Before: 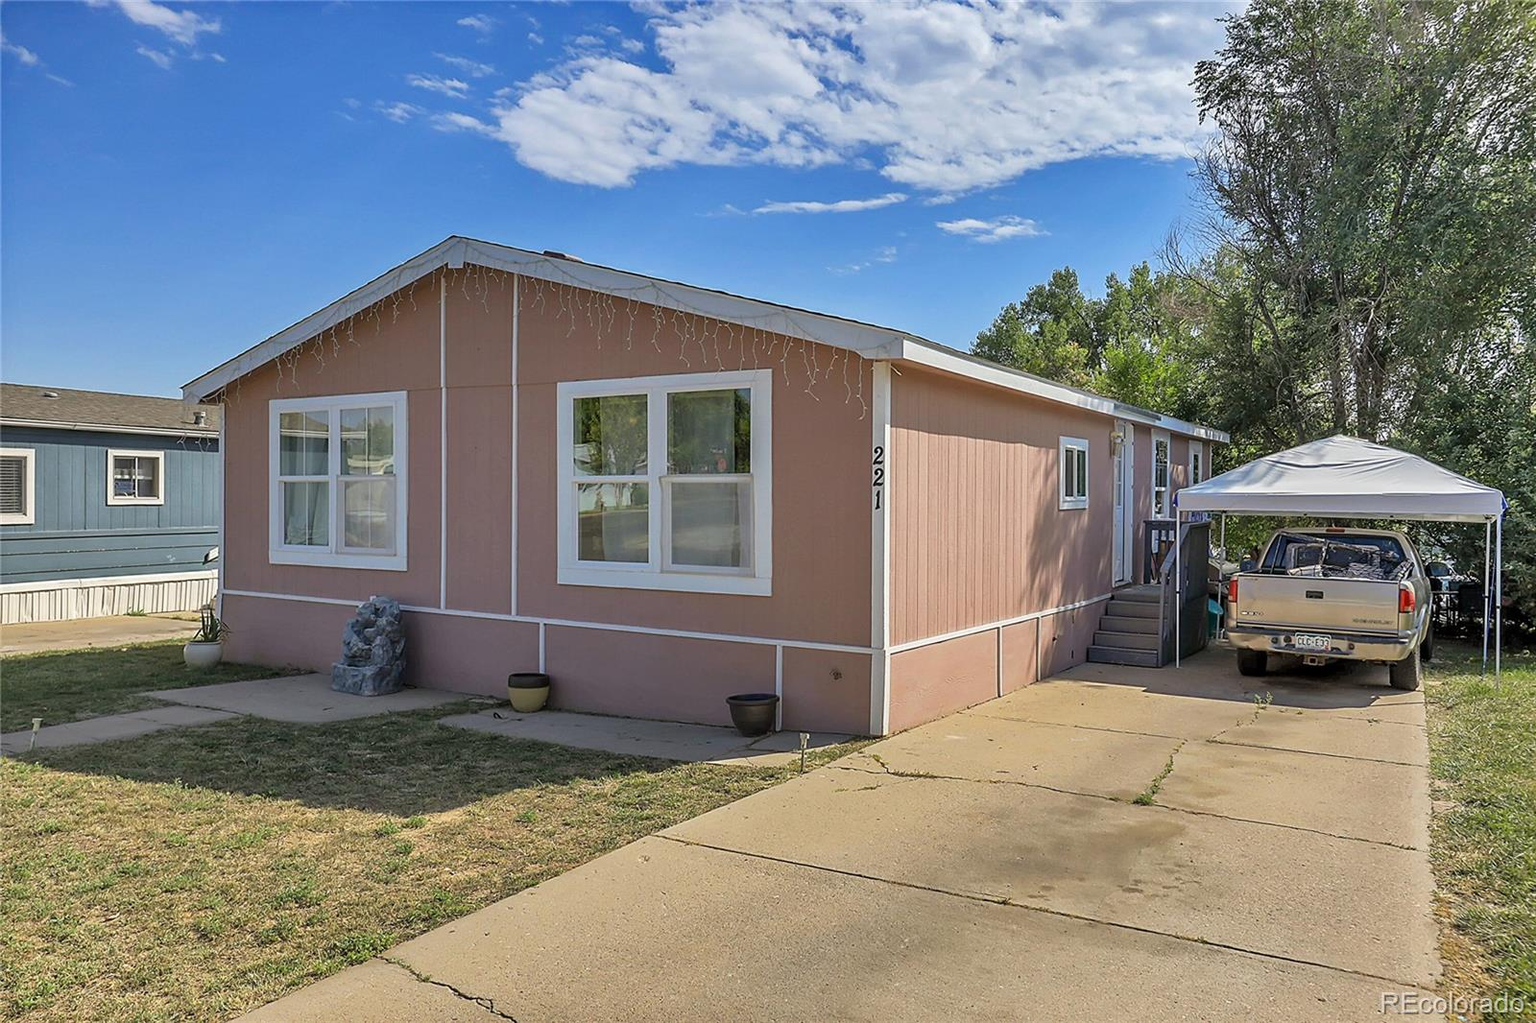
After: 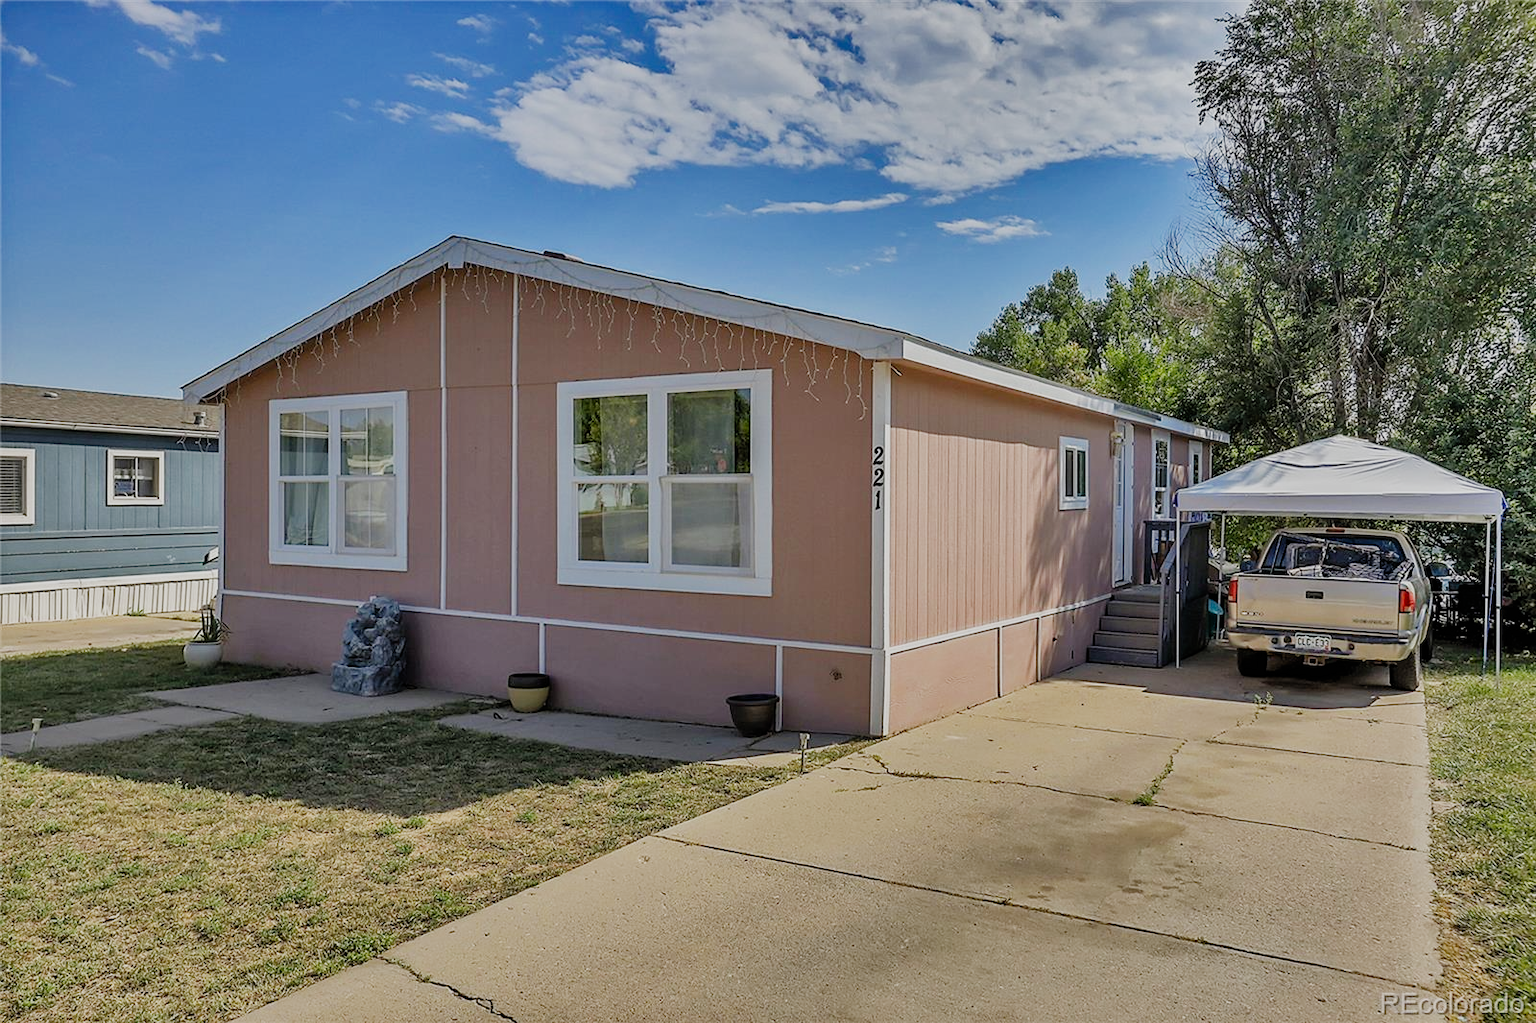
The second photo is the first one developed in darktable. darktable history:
filmic rgb: black relative exposure -7.65 EV, white relative exposure 4.56 EV, hardness 3.61, contrast 1.05, add noise in highlights 0, preserve chrominance no, color science v3 (2019), use custom middle-gray values true, contrast in highlights soft
shadows and highlights: white point adjustment 0.127, highlights -70.39, highlights color adjustment 46.25%, soften with gaussian
